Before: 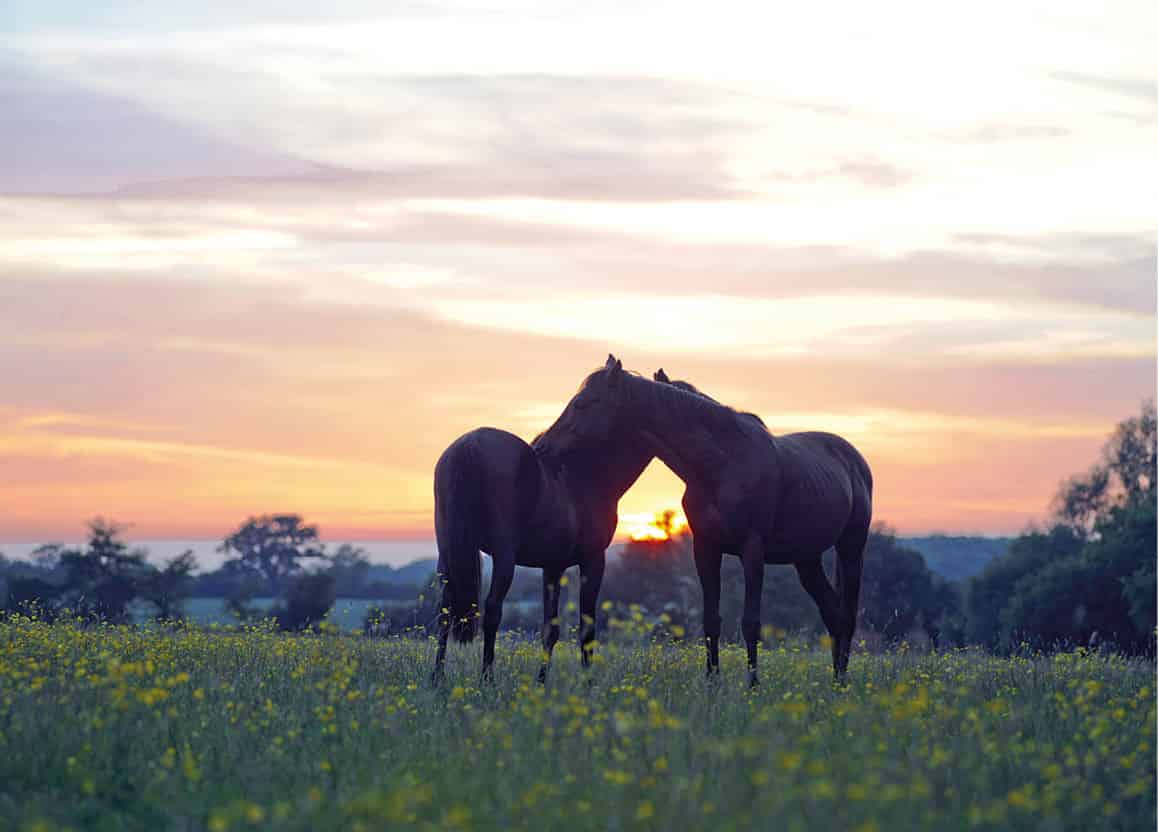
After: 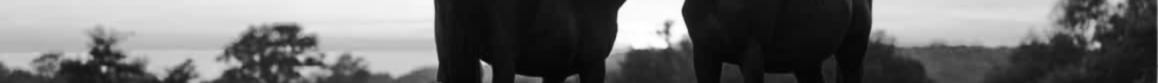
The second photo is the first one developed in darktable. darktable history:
grain: coarseness 0.81 ISO, strength 1.34%, mid-tones bias 0%
lowpass: radius 0.76, contrast 1.56, saturation 0, unbound 0
crop and rotate: top 59.084%, bottom 30.916%
